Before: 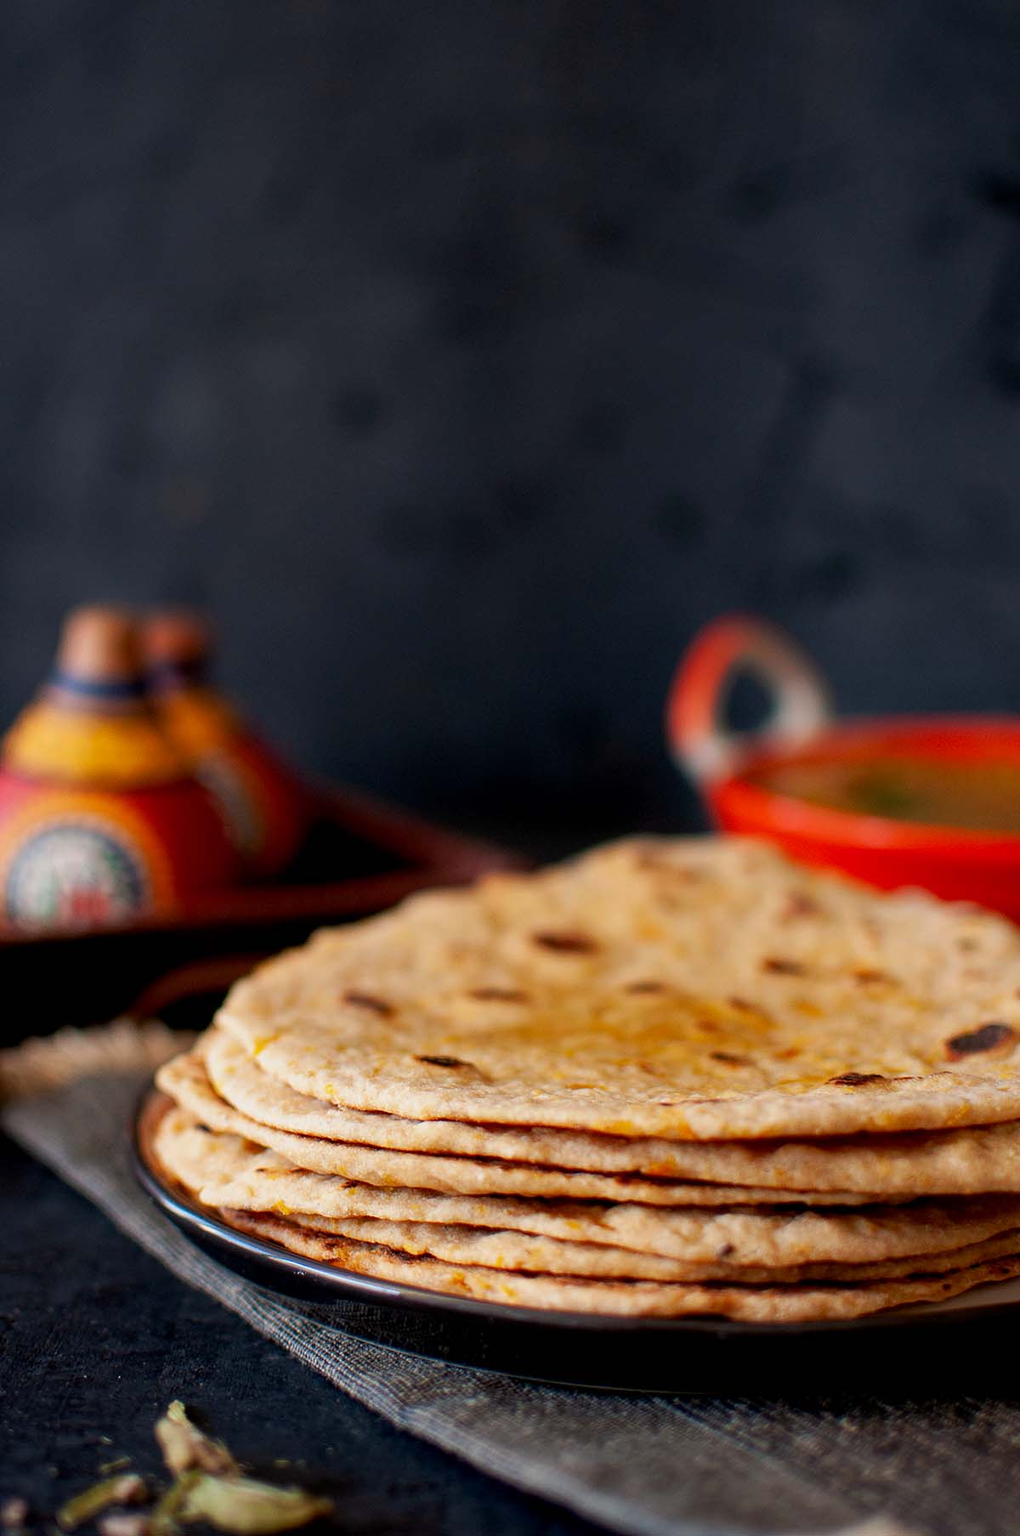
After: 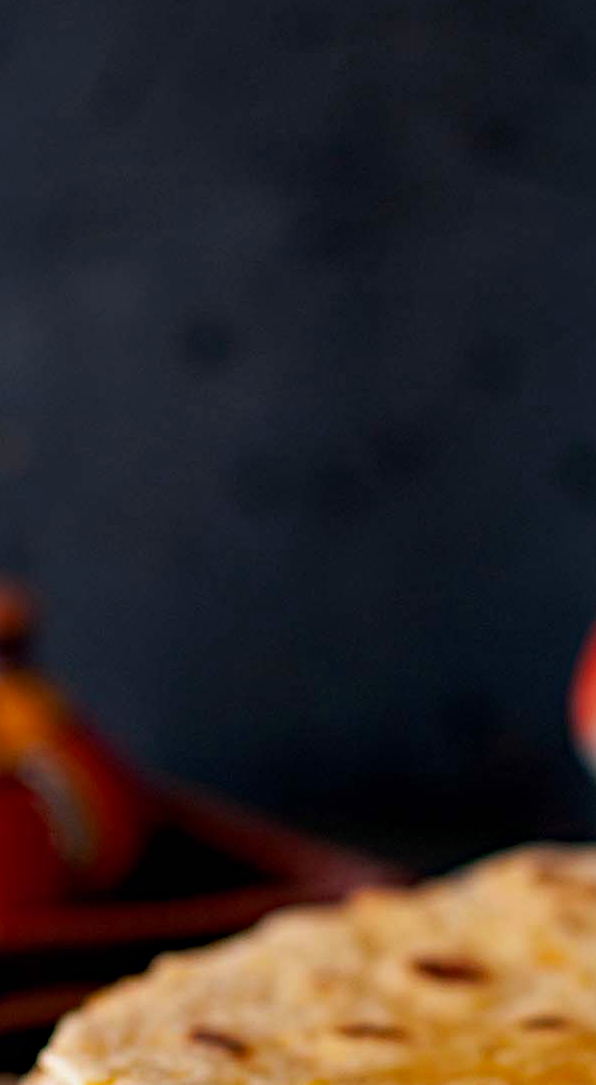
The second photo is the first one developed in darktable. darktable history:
haze removal: compatibility mode true, adaptive false
crop: left 17.838%, top 7.718%, right 32.479%, bottom 32.22%
